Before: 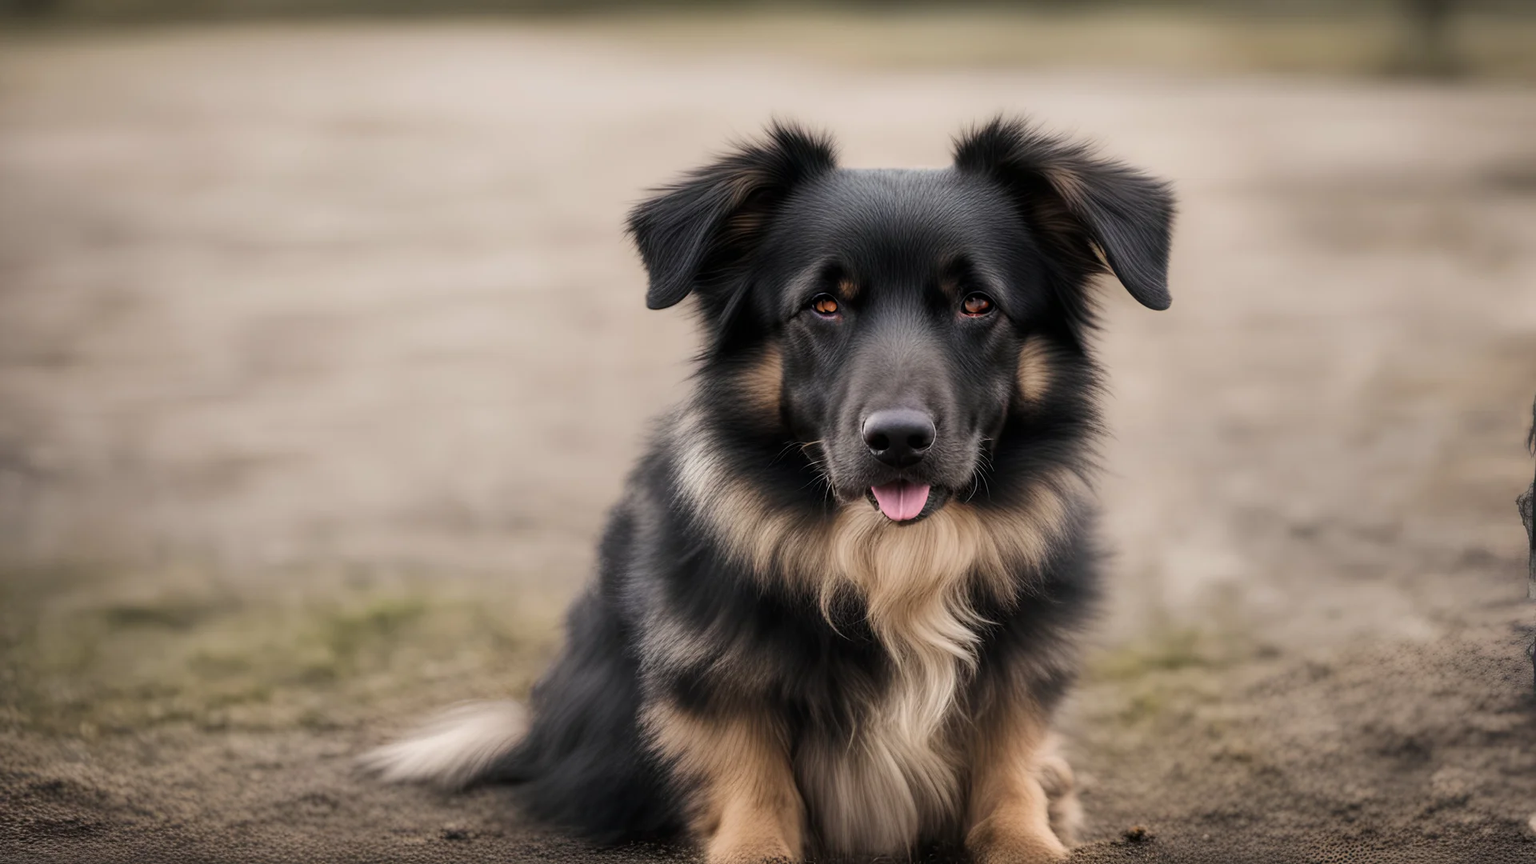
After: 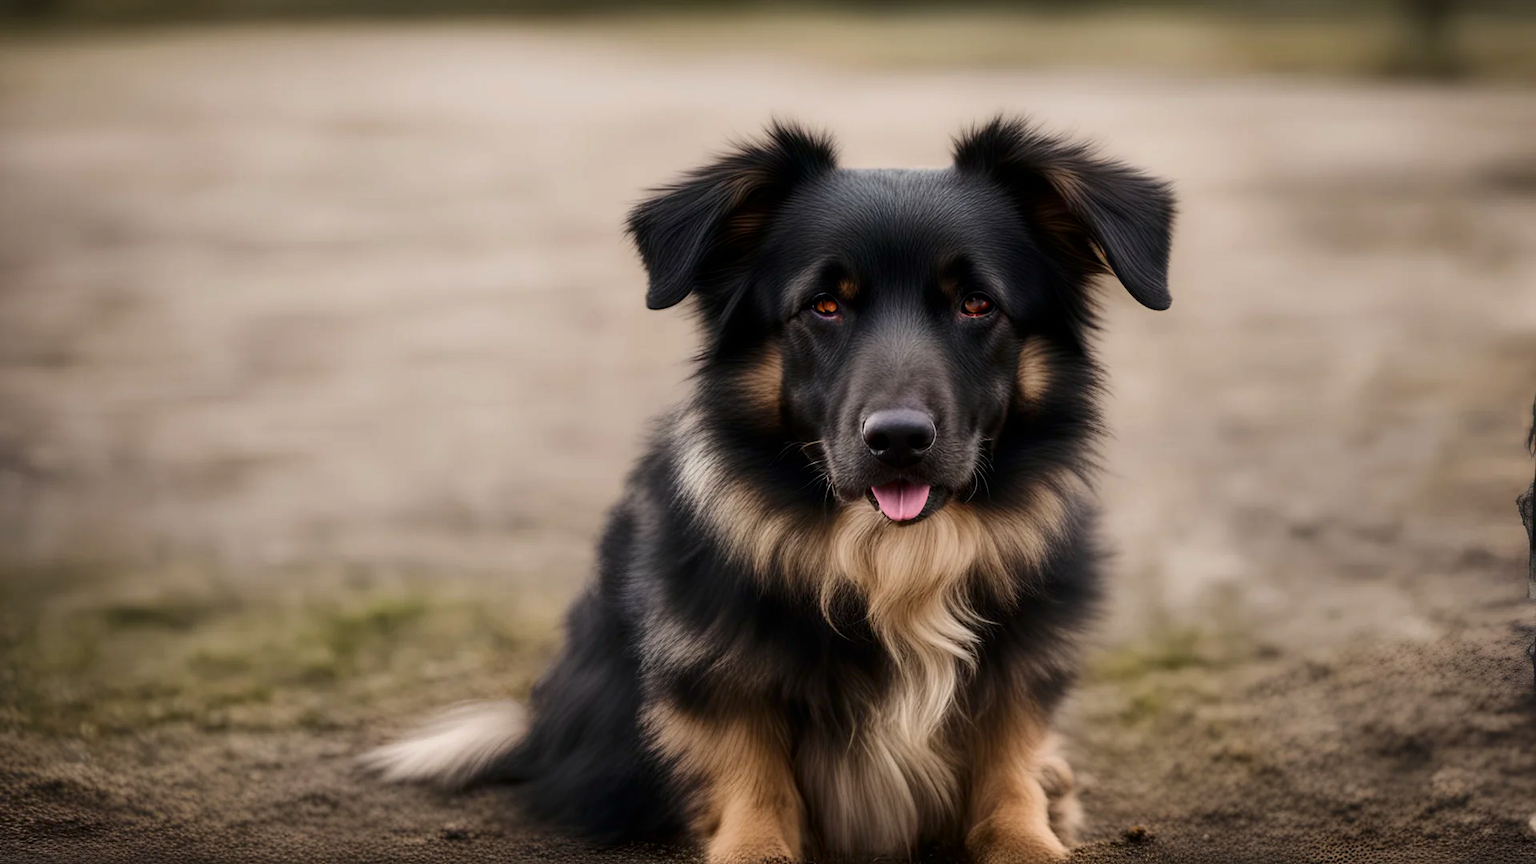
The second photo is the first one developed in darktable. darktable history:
contrast brightness saturation: contrast 0.116, brightness -0.12, saturation 0.204
